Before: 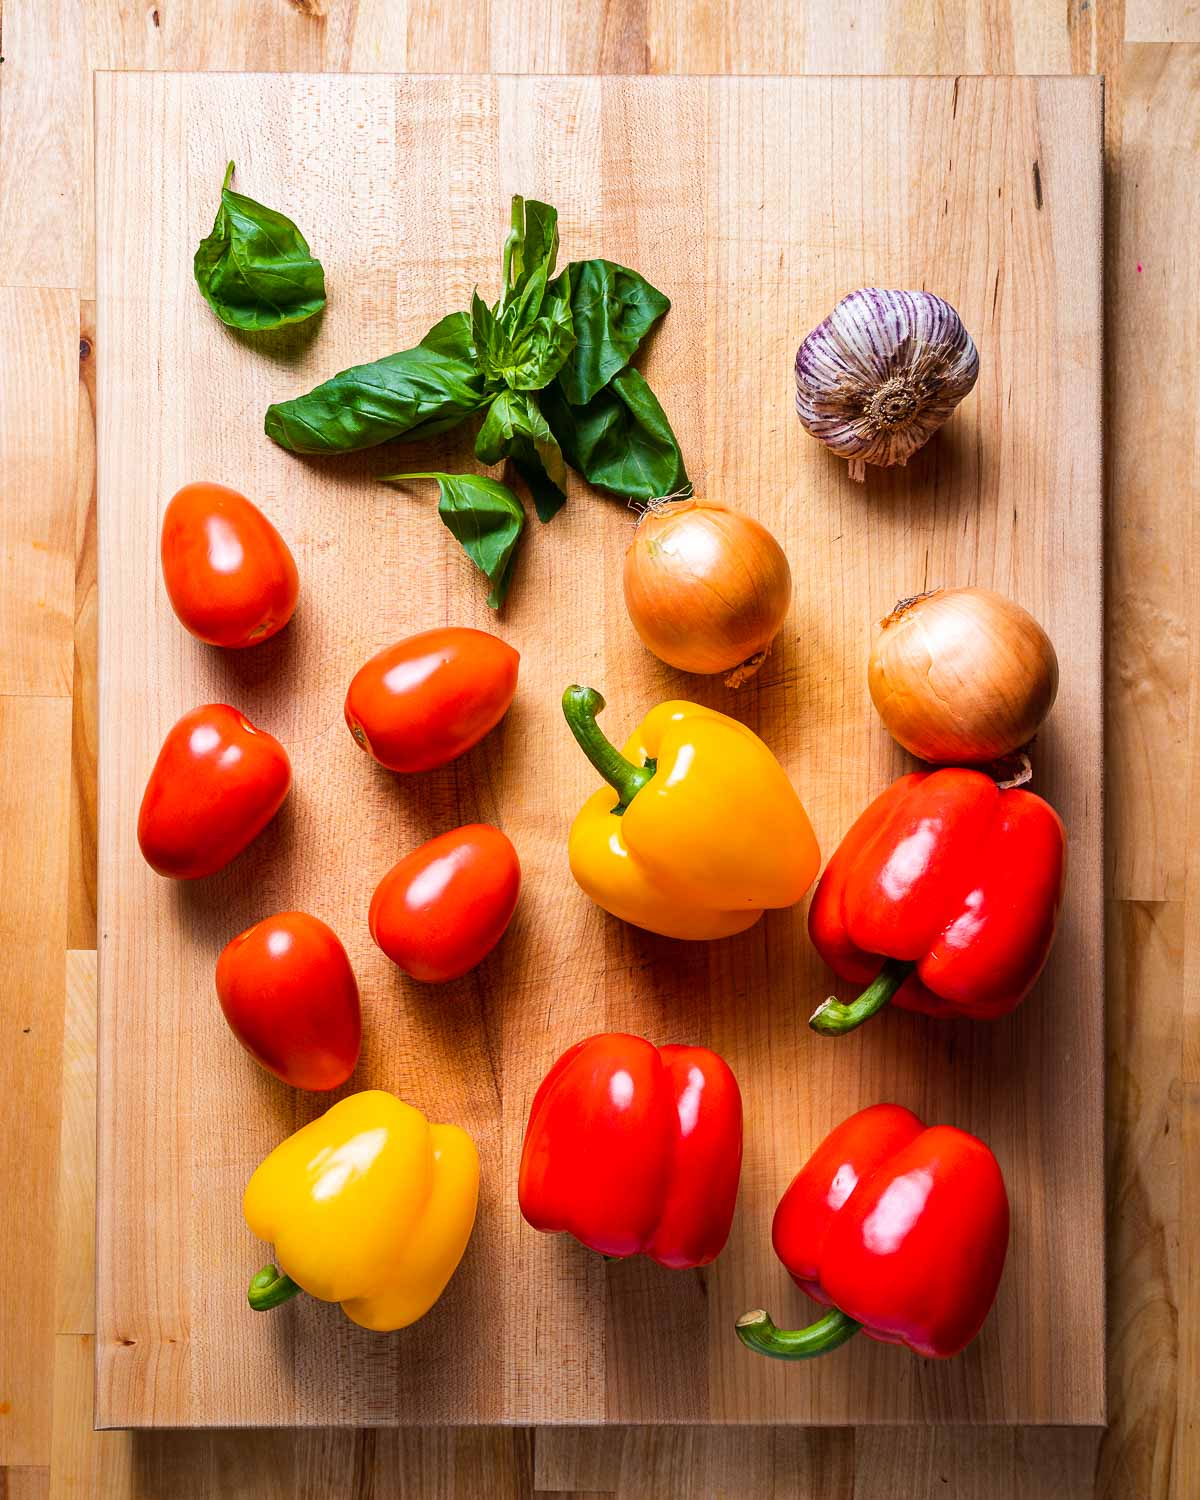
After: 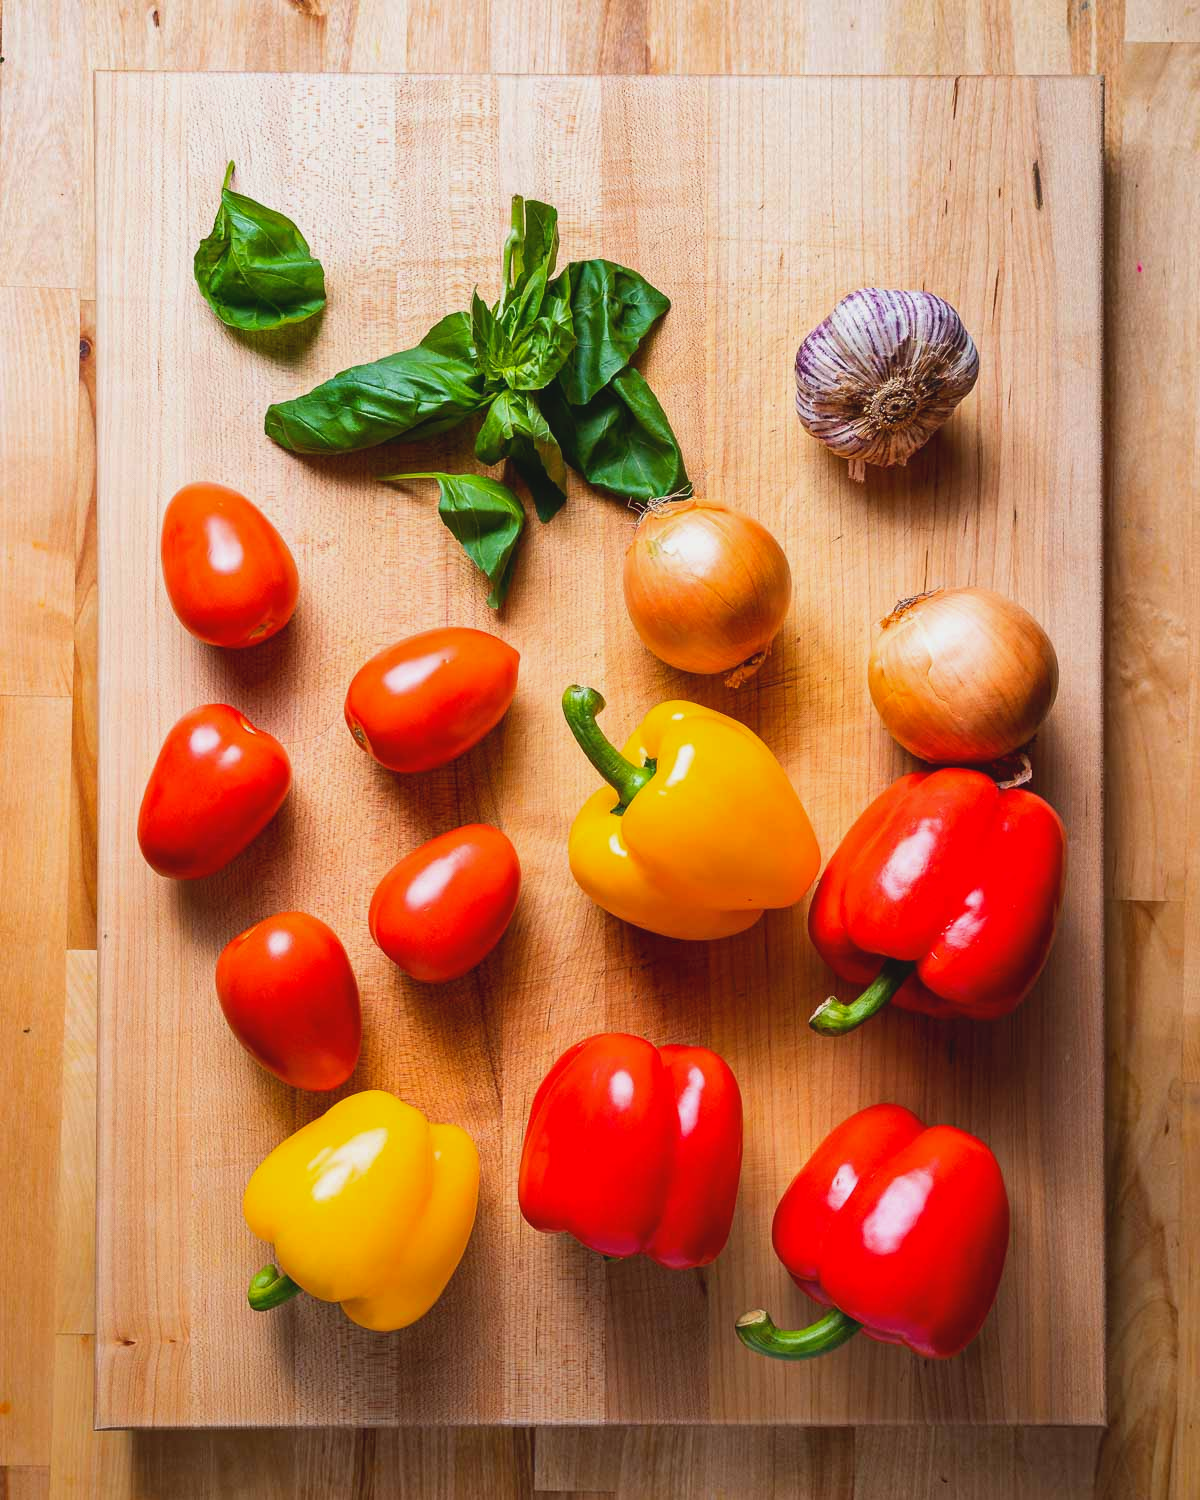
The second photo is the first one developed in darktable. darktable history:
contrast brightness saturation: contrast -0.108
